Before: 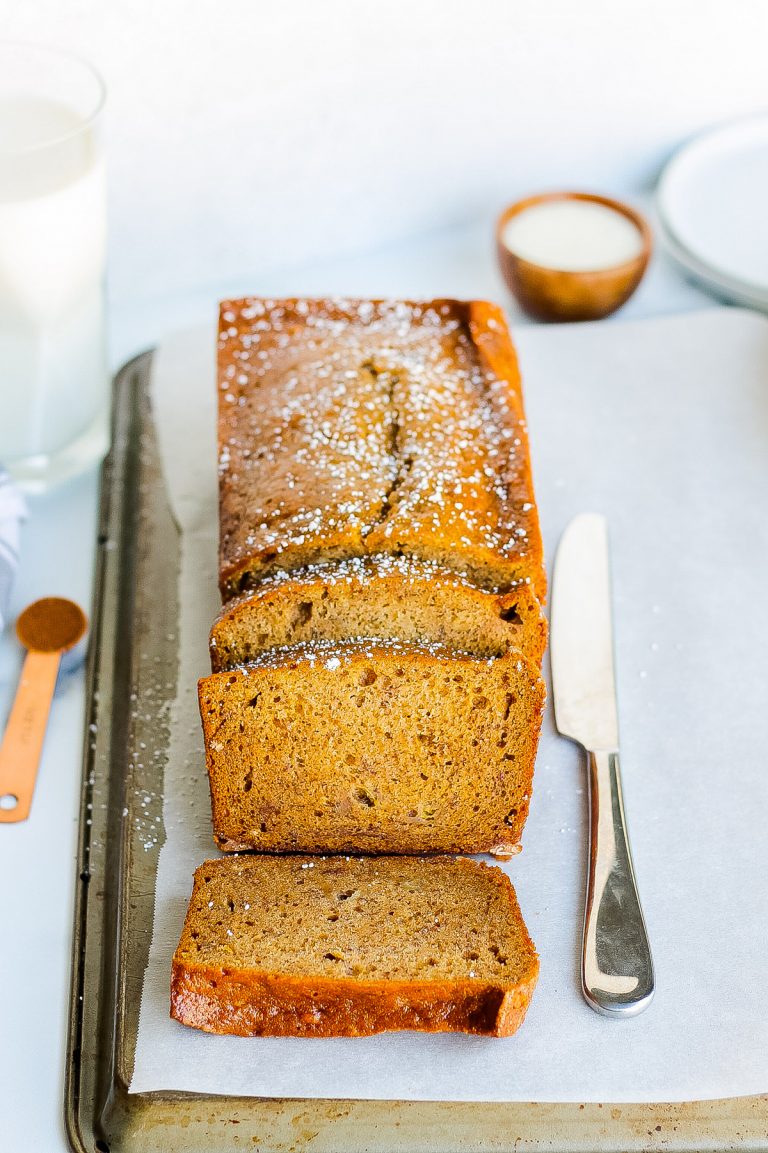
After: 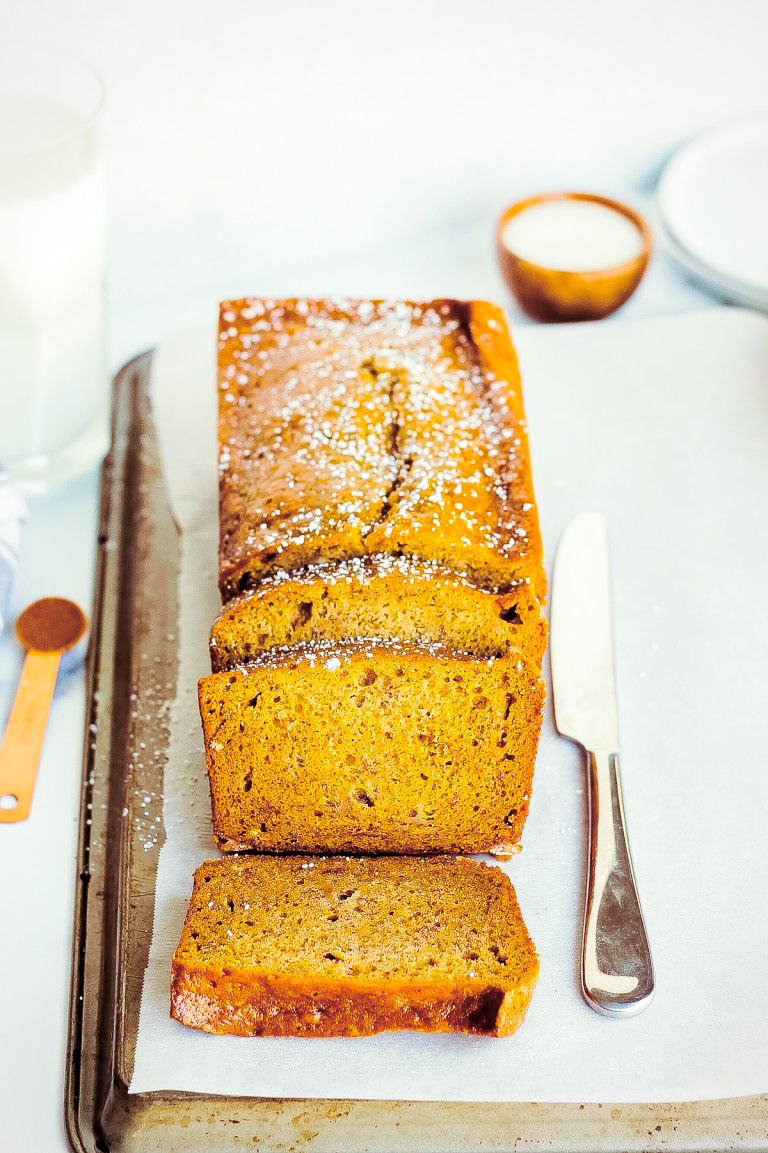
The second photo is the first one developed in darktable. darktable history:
vignetting: brightness -0.167
color balance rgb: linear chroma grading › global chroma 8.33%, perceptual saturation grading › global saturation 18.52%, global vibrance 7.87%
contrast equalizer: octaves 7, y [[0.515 ×6], [0.507 ×6], [0.425 ×6], [0 ×6], [0 ×6]]
tone curve: curves: ch0 [(0, 0) (0.003, 0.004) (0.011, 0.014) (0.025, 0.032) (0.044, 0.057) (0.069, 0.089) (0.1, 0.128) (0.136, 0.174) (0.177, 0.227) (0.224, 0.287) (0.277, 0.354) (0.335, 0.427) (0.399, 0.507) (0.468, 0.582) (0.543, 0.653) (0.623, 0.726) (0.709, 0.799) (0.801, 0.876) (0.898, 0.937) (1, 1)], preserve colors none
split-toning: on, module defaults
